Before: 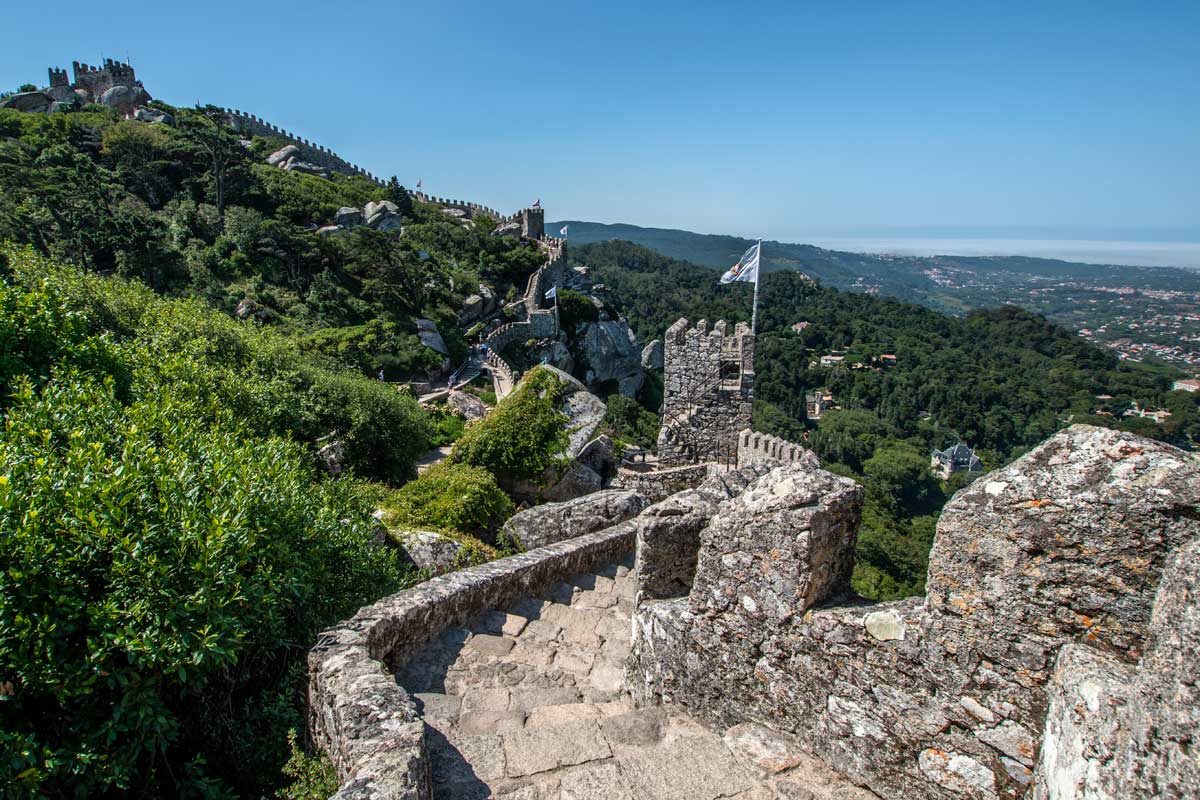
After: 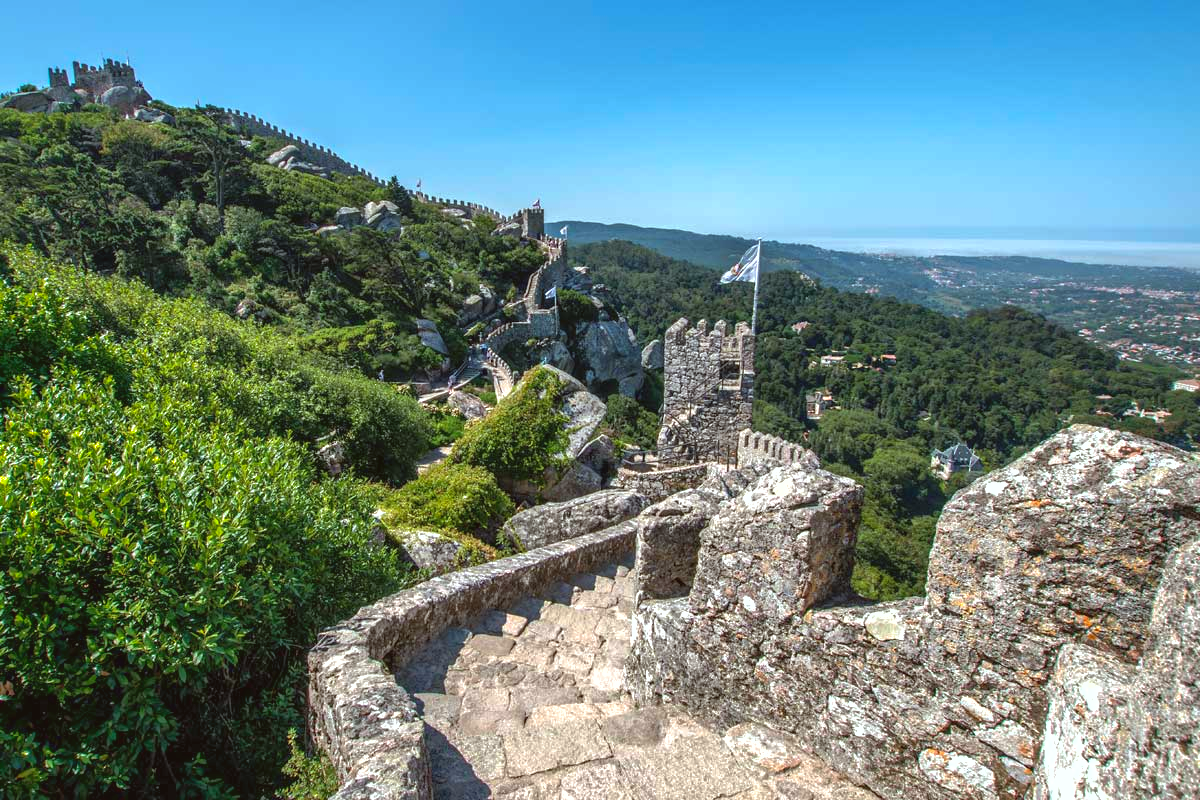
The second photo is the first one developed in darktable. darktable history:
color correction: highlights a* -2.73, highlights b* -2.09, shadows a* 2.41, shadows b* 2.73
shadows and highlights: on, module defaults
contrast brightness saturation: contrast 0.04, saturation 0.07
exposure: black level correction -0.002, exposure 0.54 EV, compensate highlight preservation false
